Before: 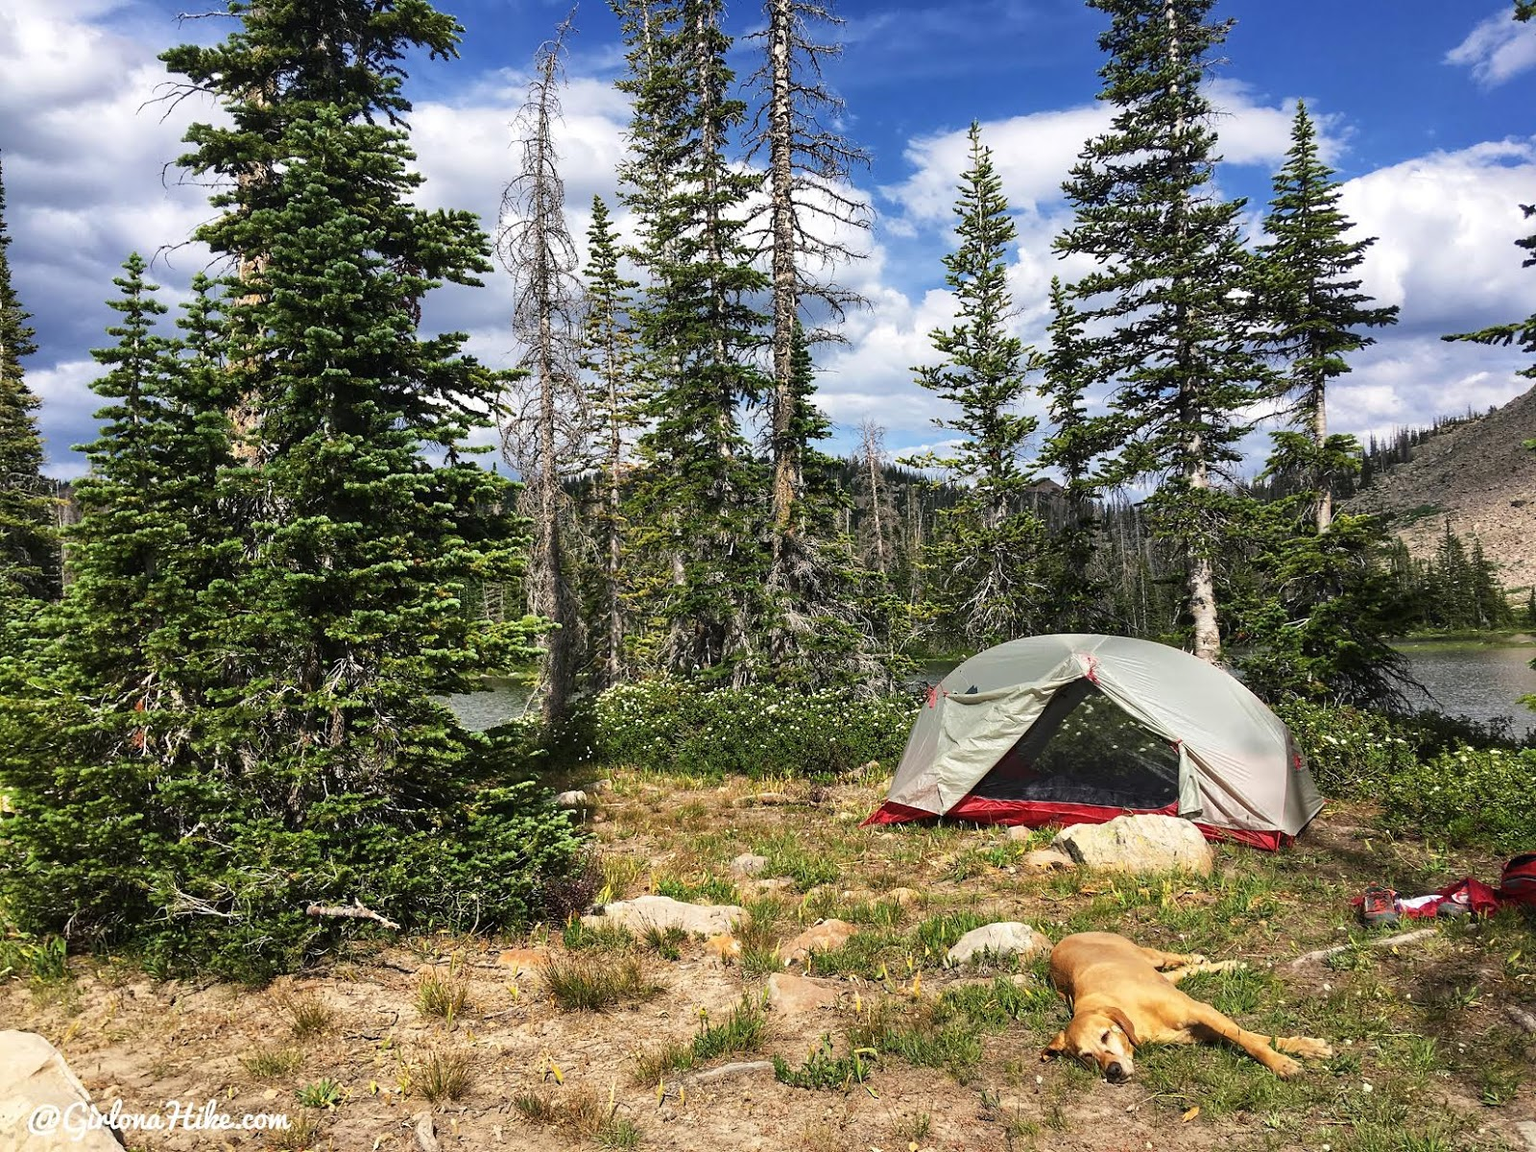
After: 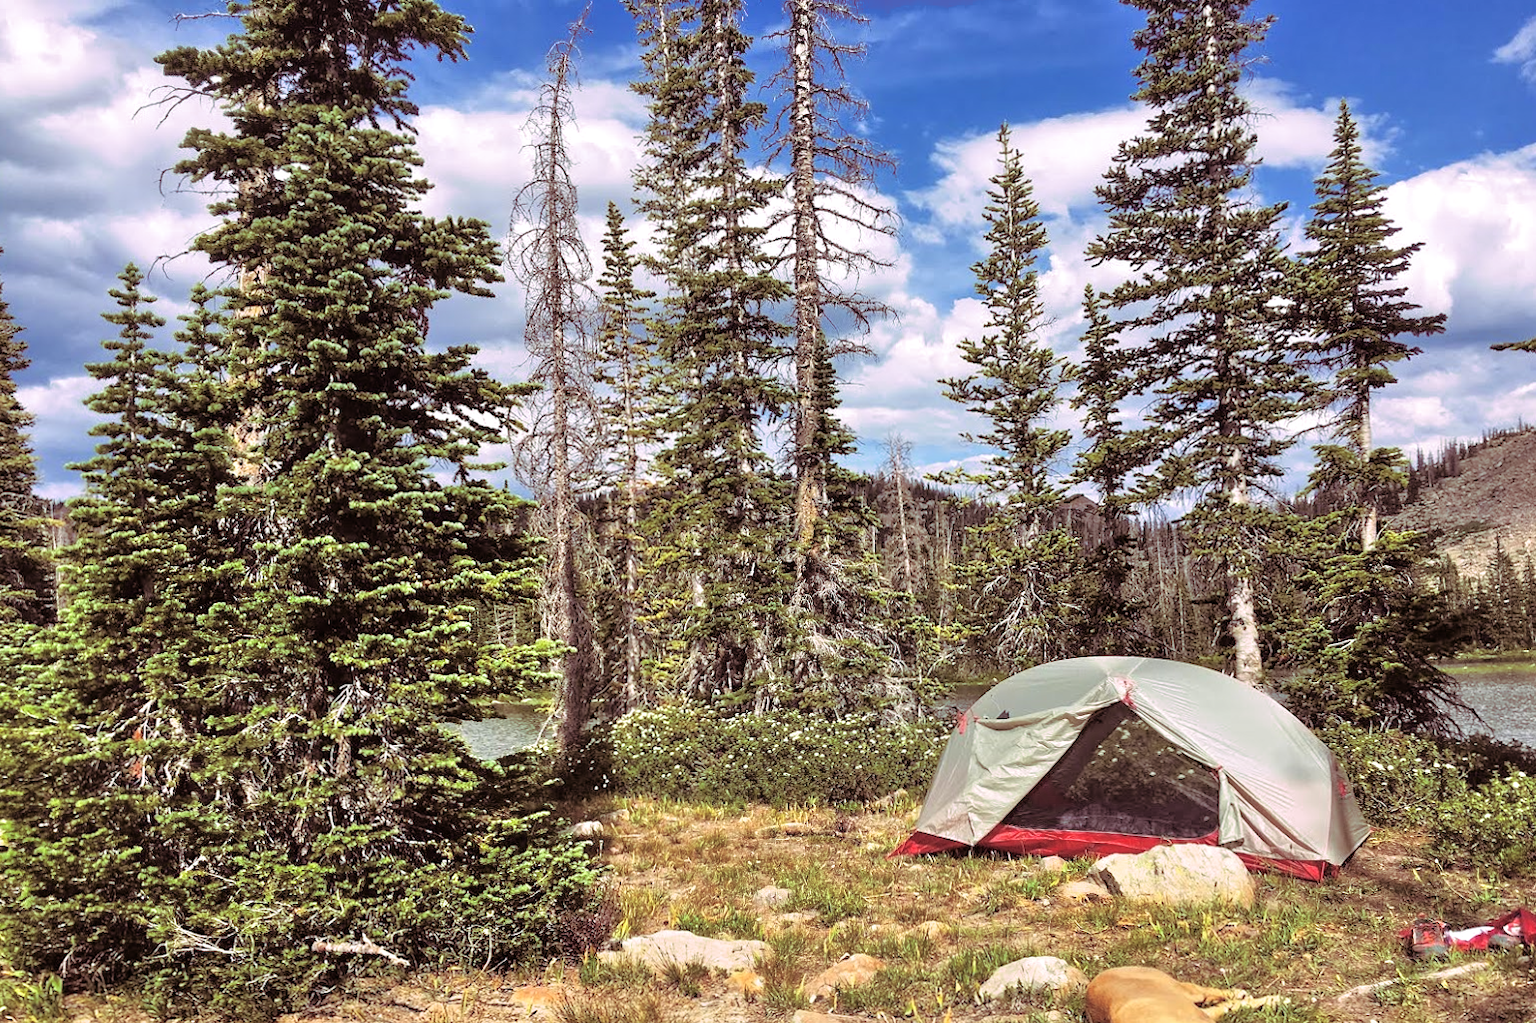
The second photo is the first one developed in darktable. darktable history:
tone equalizer: -7 EV 0.15 EV, -6 EV 0.6 EV, -5 EV 1.15 EV, -4 EV 1.33 EV, -3 EV 1.15 EV, -2 EV 0.6 EV, -1 EV 0.15 EV, mask exposure compensation -0.5 EV
crop and rotate: angle 0.2°, left 0.275%, right 3.127%, bottom 14.18%
split-toning: highlights › hue 298.8°, highlights › saturation 0.73, compress 41.76%
